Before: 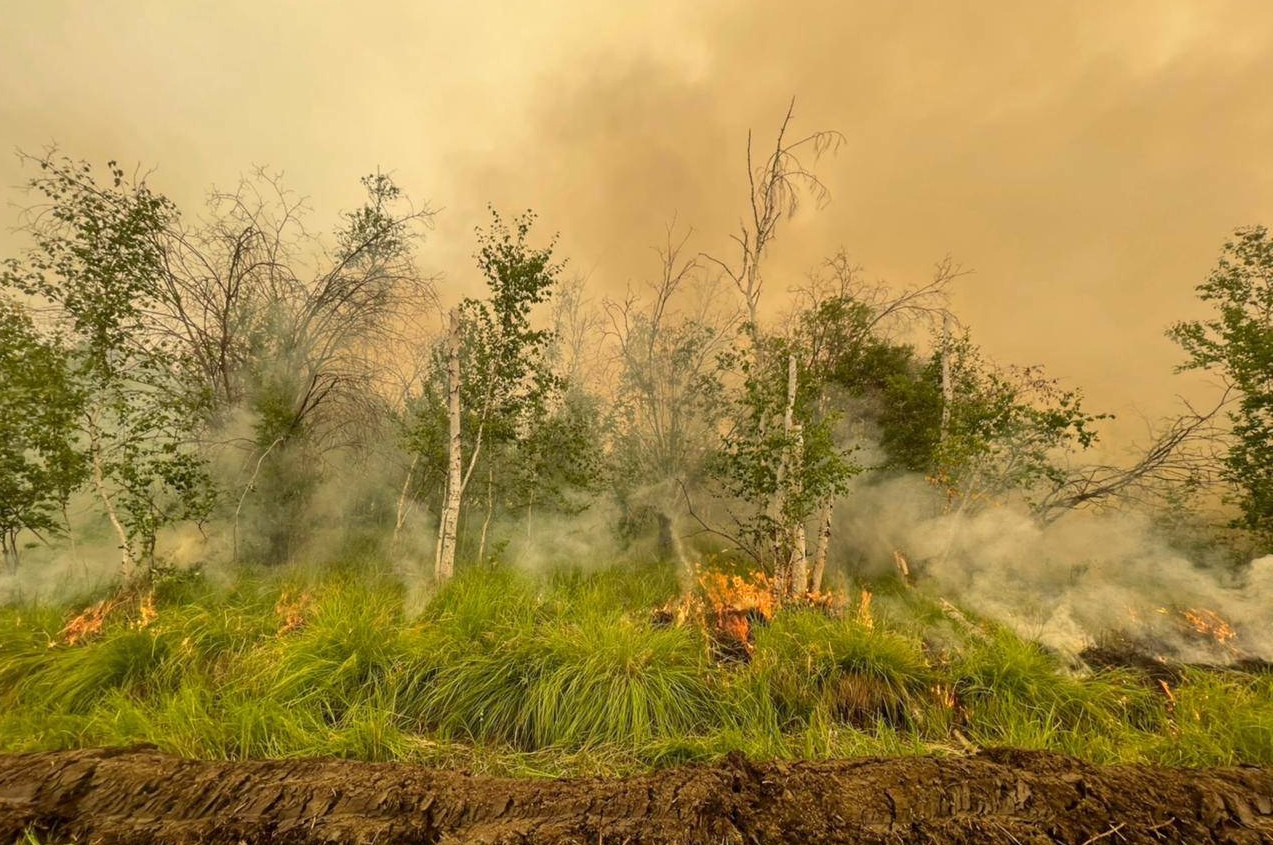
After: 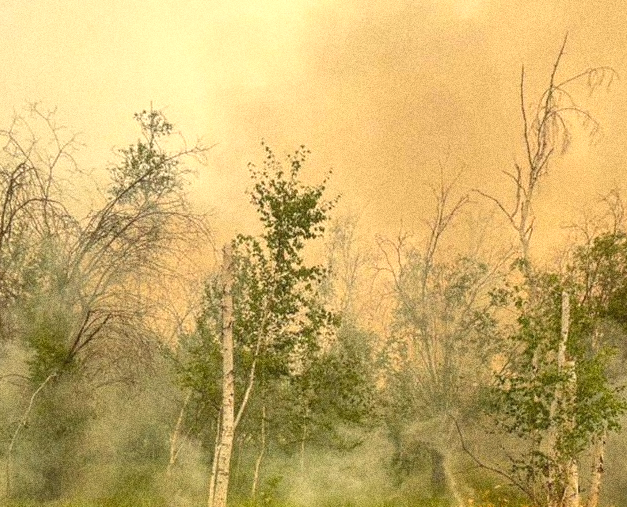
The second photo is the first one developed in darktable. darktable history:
exposure: exposure 0.4 EV, compensate highlight preservation false
contrast equalizer: octaves 7, y [[0.6 ×6], [0.55 ×6], [0 ×6], [0 ×6], [0 ×6]], mix -0.3
levels: levels [0, 0.498, 1]
grain: coarseness 14.49 ISO, strength 48.04%, mid-tones bias 35%
crop: left 17.835%, top 7.675%, right 32.881%, bottom 32.213%
